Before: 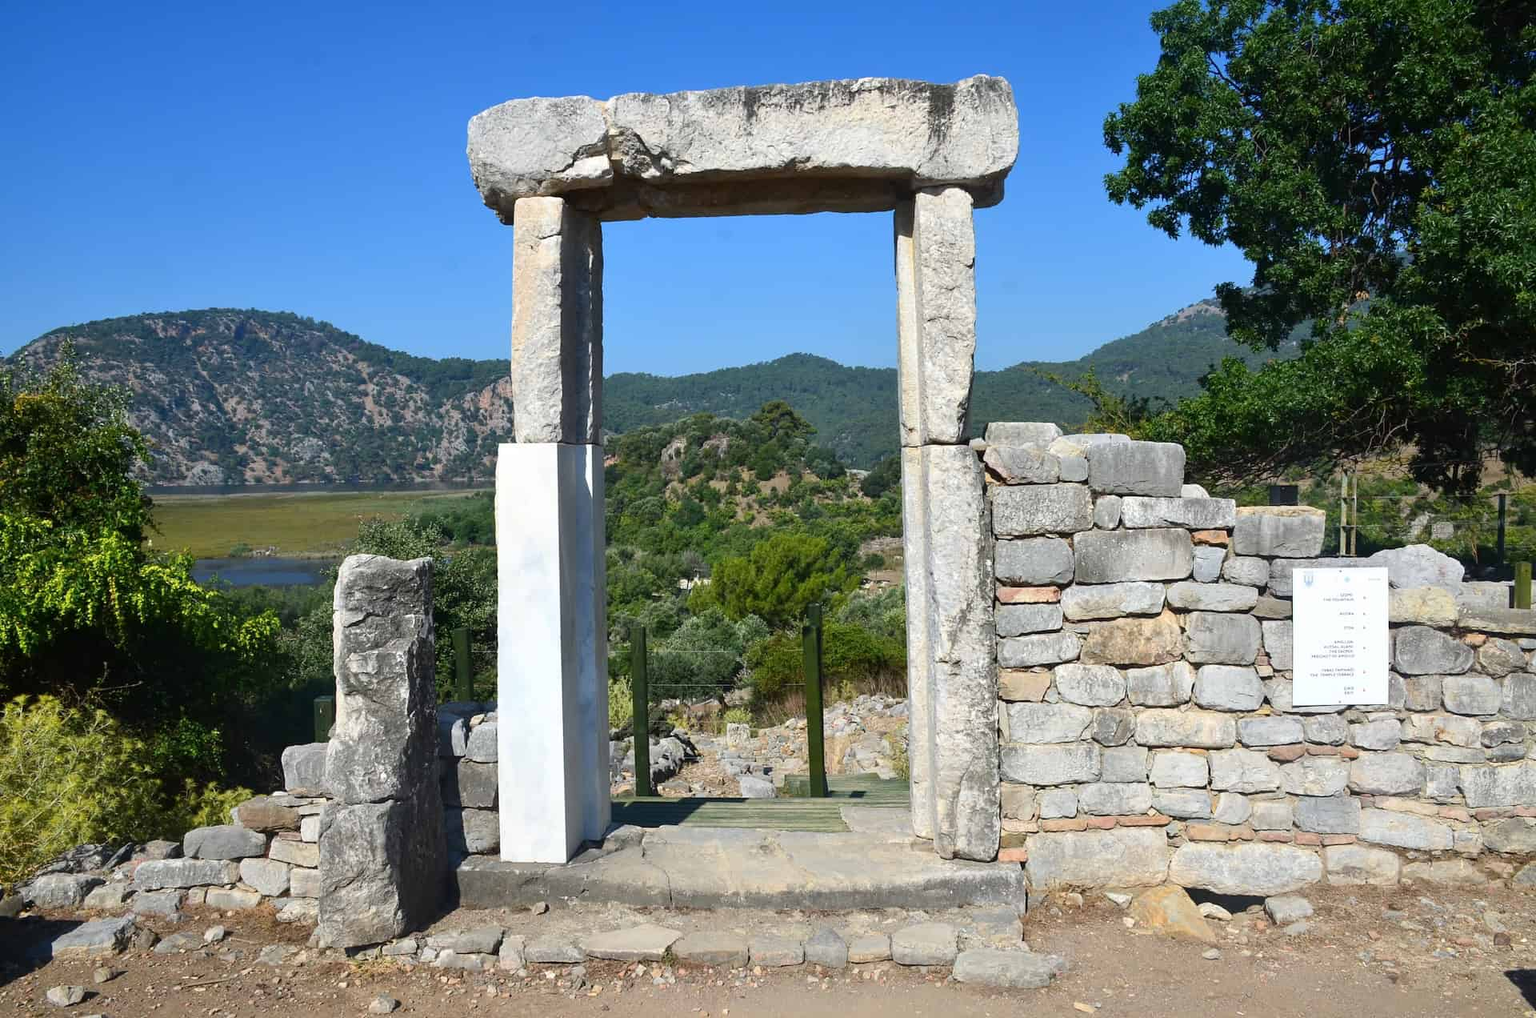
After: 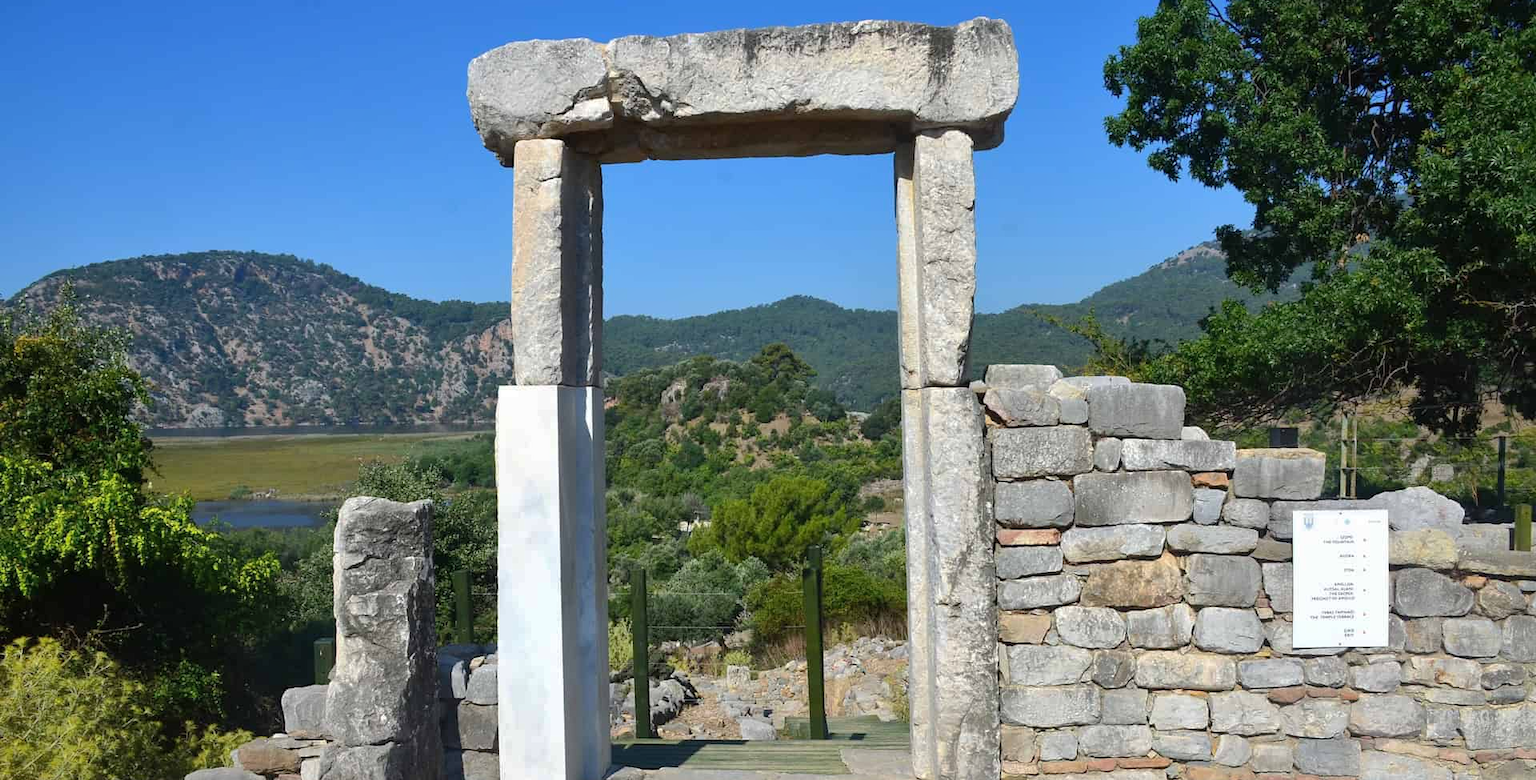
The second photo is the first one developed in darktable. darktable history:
shadows and highlights: shadows 30
crop: top 5.667%, bottom 17.637%
